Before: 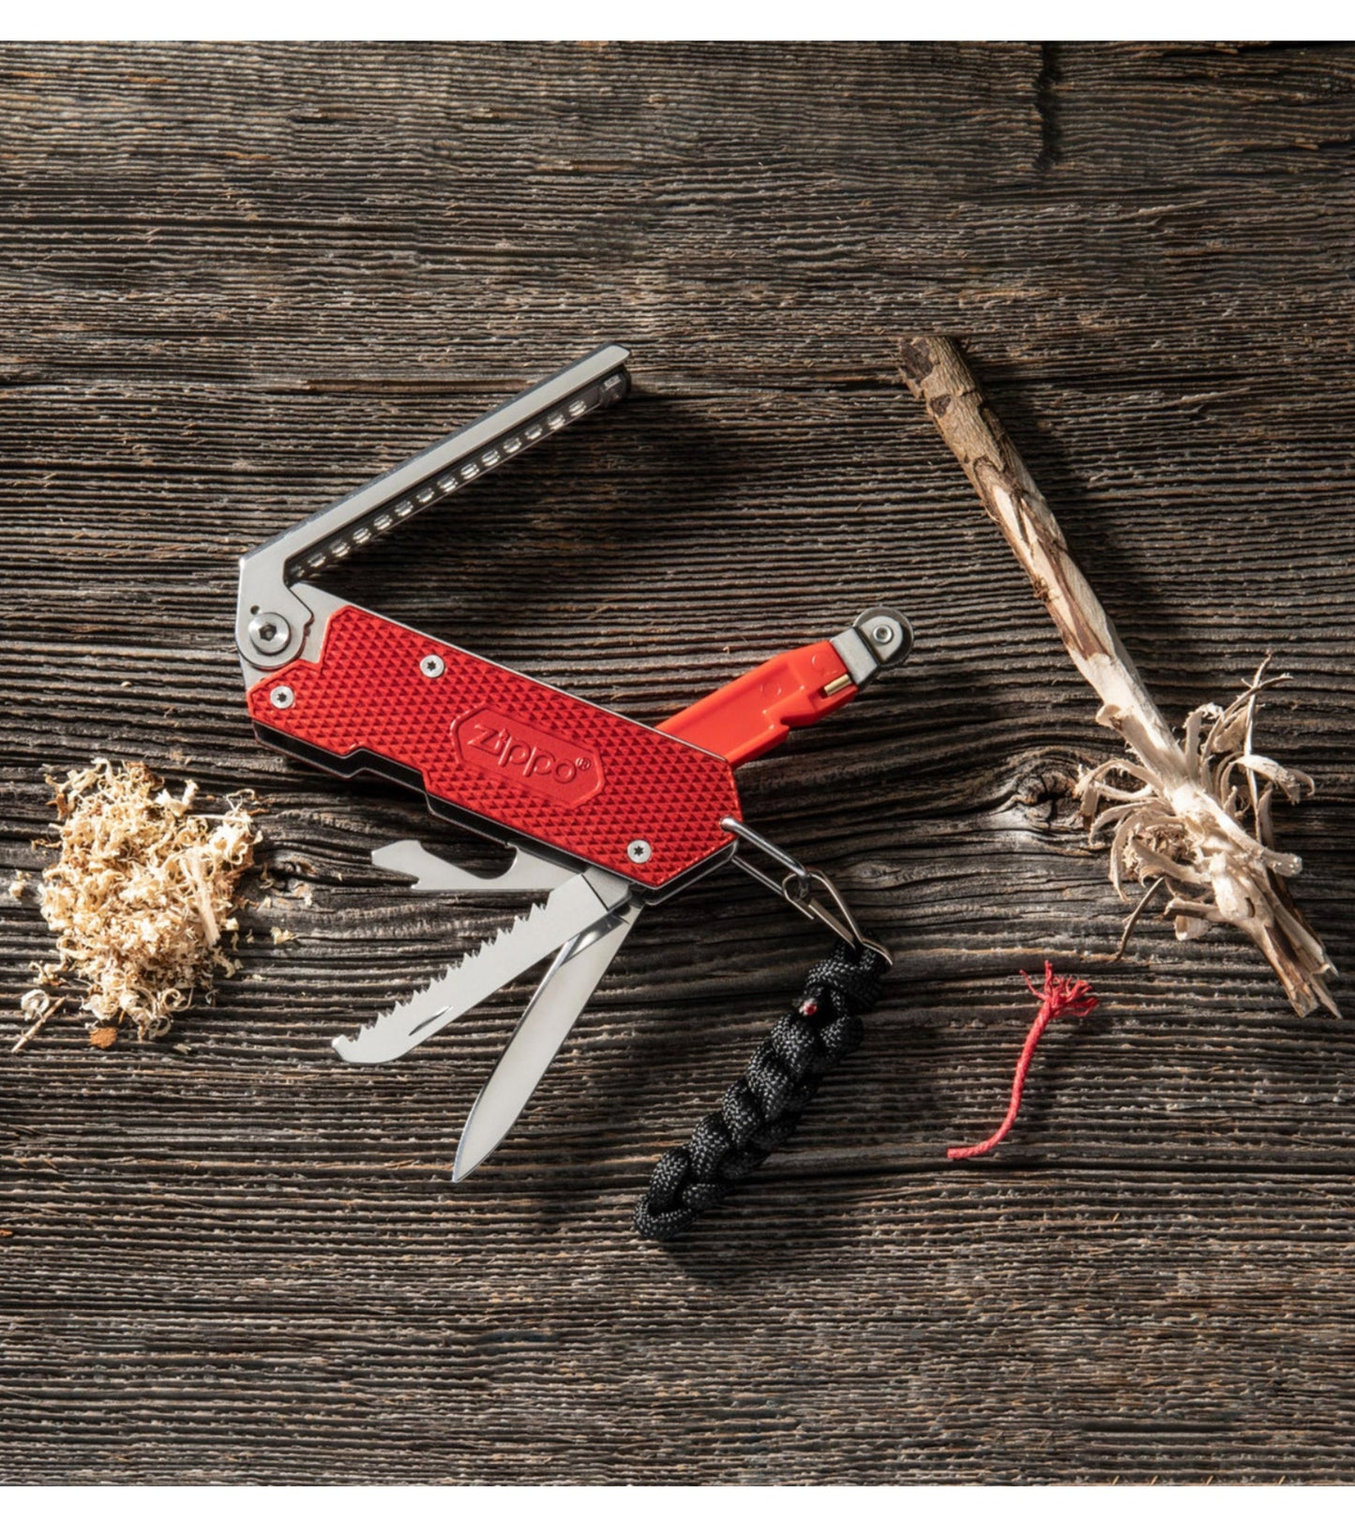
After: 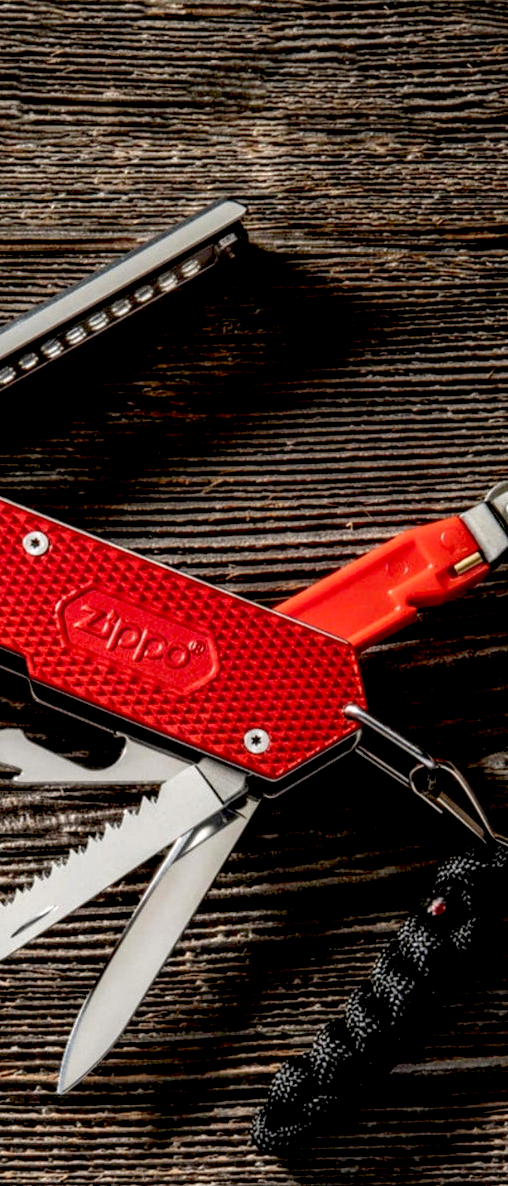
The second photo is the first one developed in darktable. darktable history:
local contrast: on, module defaults
crop and rotate: left 29.476%, top 10.214%, right 35.32%, bottom 17.333%
exposure: black level correction 0.031, exposure 0.304 EV, compensate highlight preservation false
